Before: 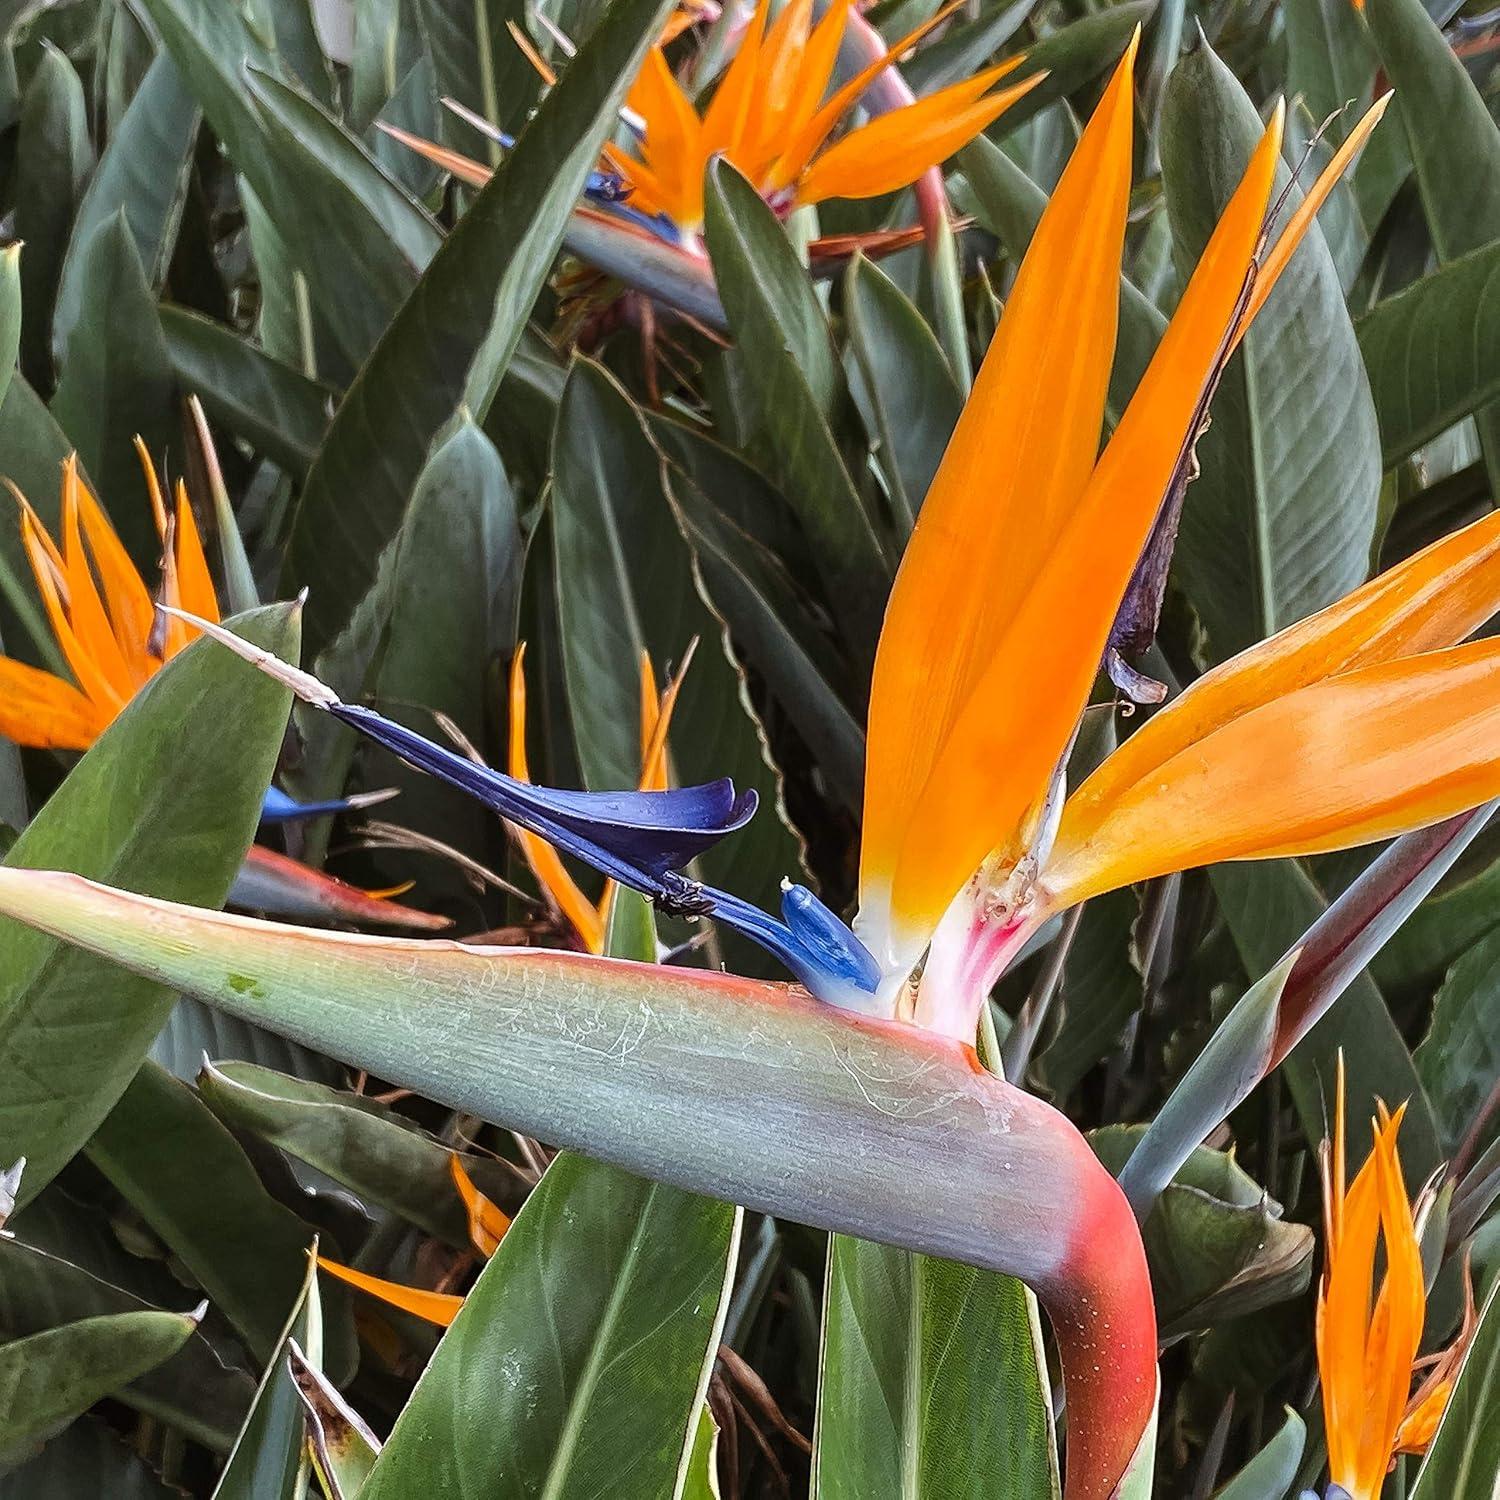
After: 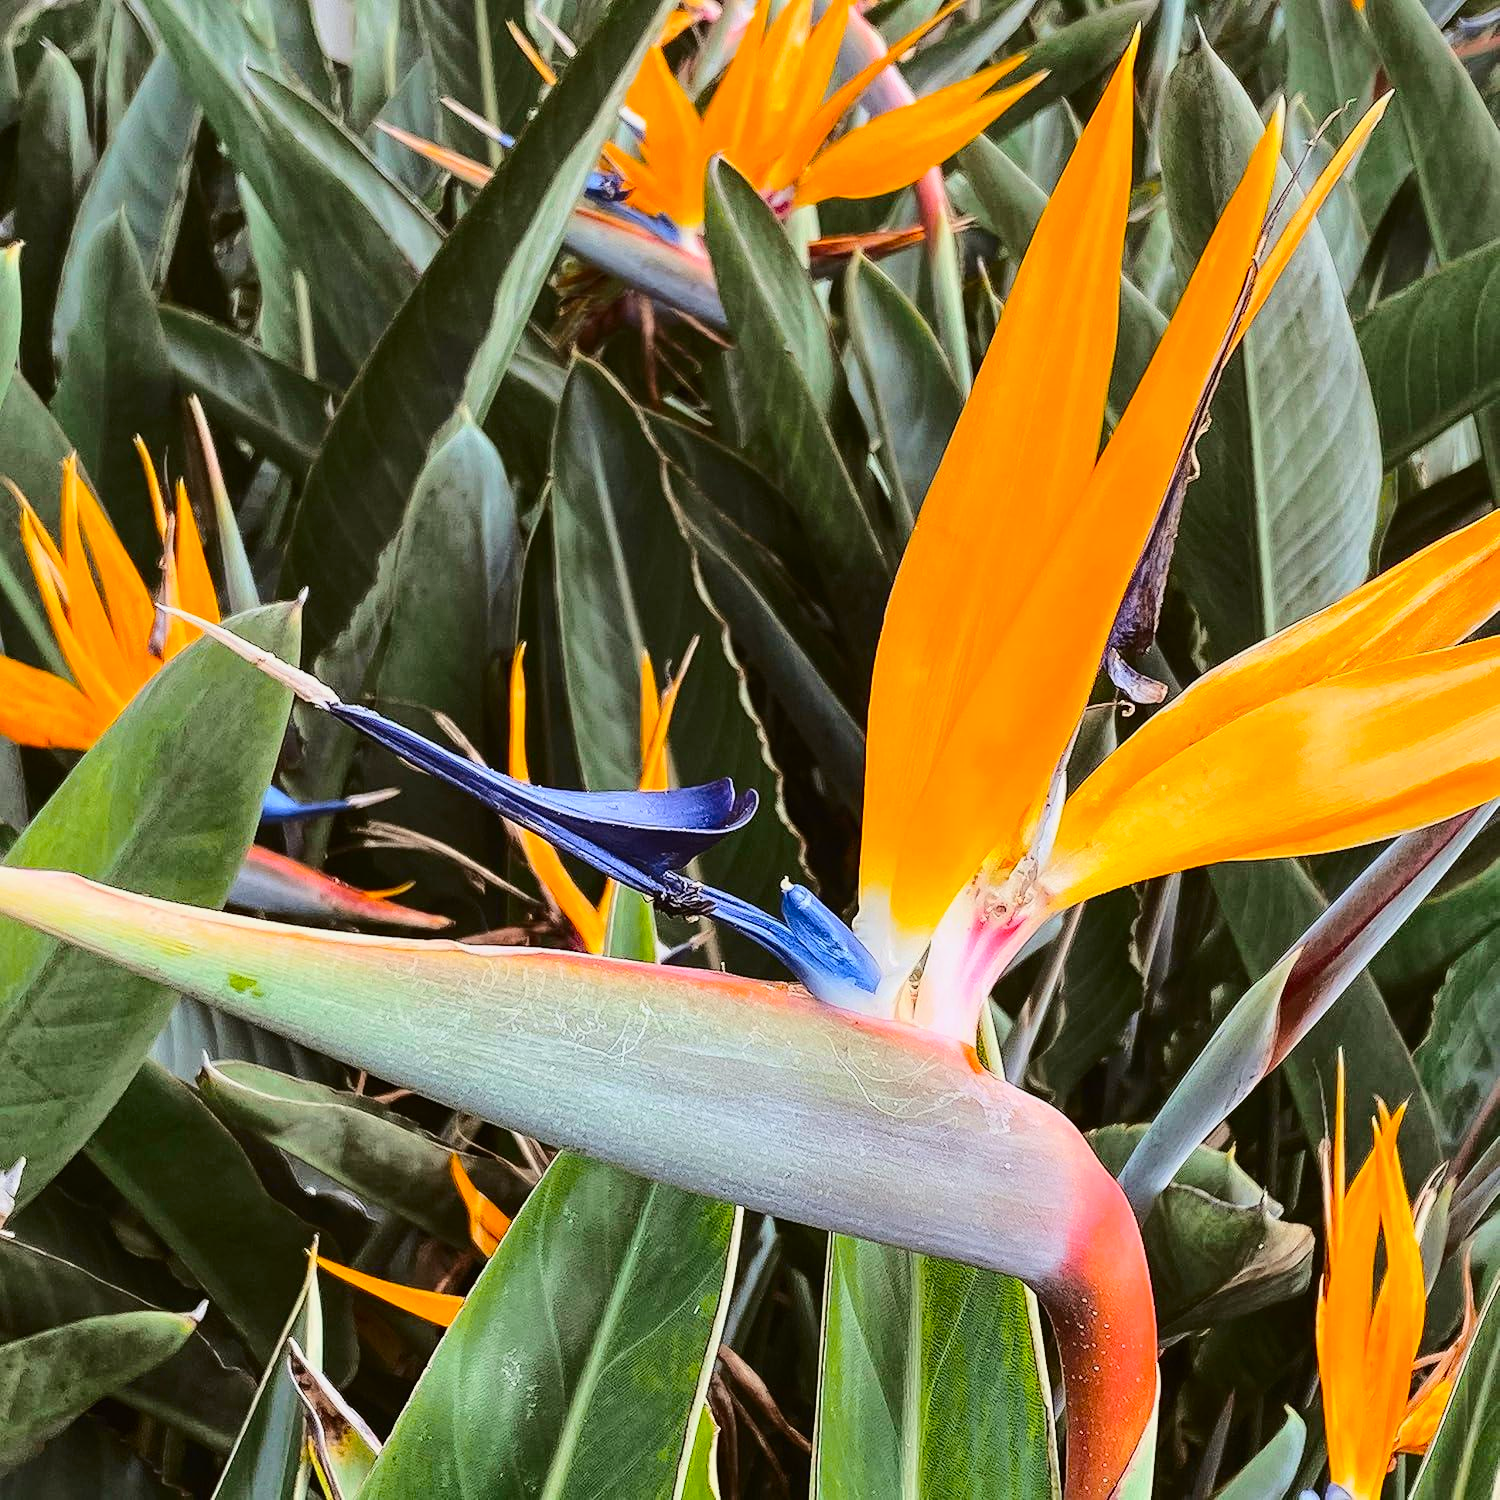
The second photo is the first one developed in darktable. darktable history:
tone curve: curves: ch0 [(0, 0.011) (0.104, 0.085) (0.236, 0.234) (0.398, 0.507) (0.498, 0.621) (0.65, 0.757) (0.835, 0.883) (1, 0.961)]; ch1 [(0, 0) (0.353, 0.344) (0.43, 0.401) (0.479, 0.476) (0.502, 0.502) (0.54, 0.542) (0.602, 0.613) (0.638, 0.668) (0.693, 0.727) (1, 1)]; ch2 [(0, 0) (0.34, 0.314) (0.434, 0.43) (0.5, 0.506) (0.521, 0.54) (0.54, 0.56) (0.595, 0.613) (0.644, 0.729) (1, 1)], color space Lab, independent channels, preserve colors none
